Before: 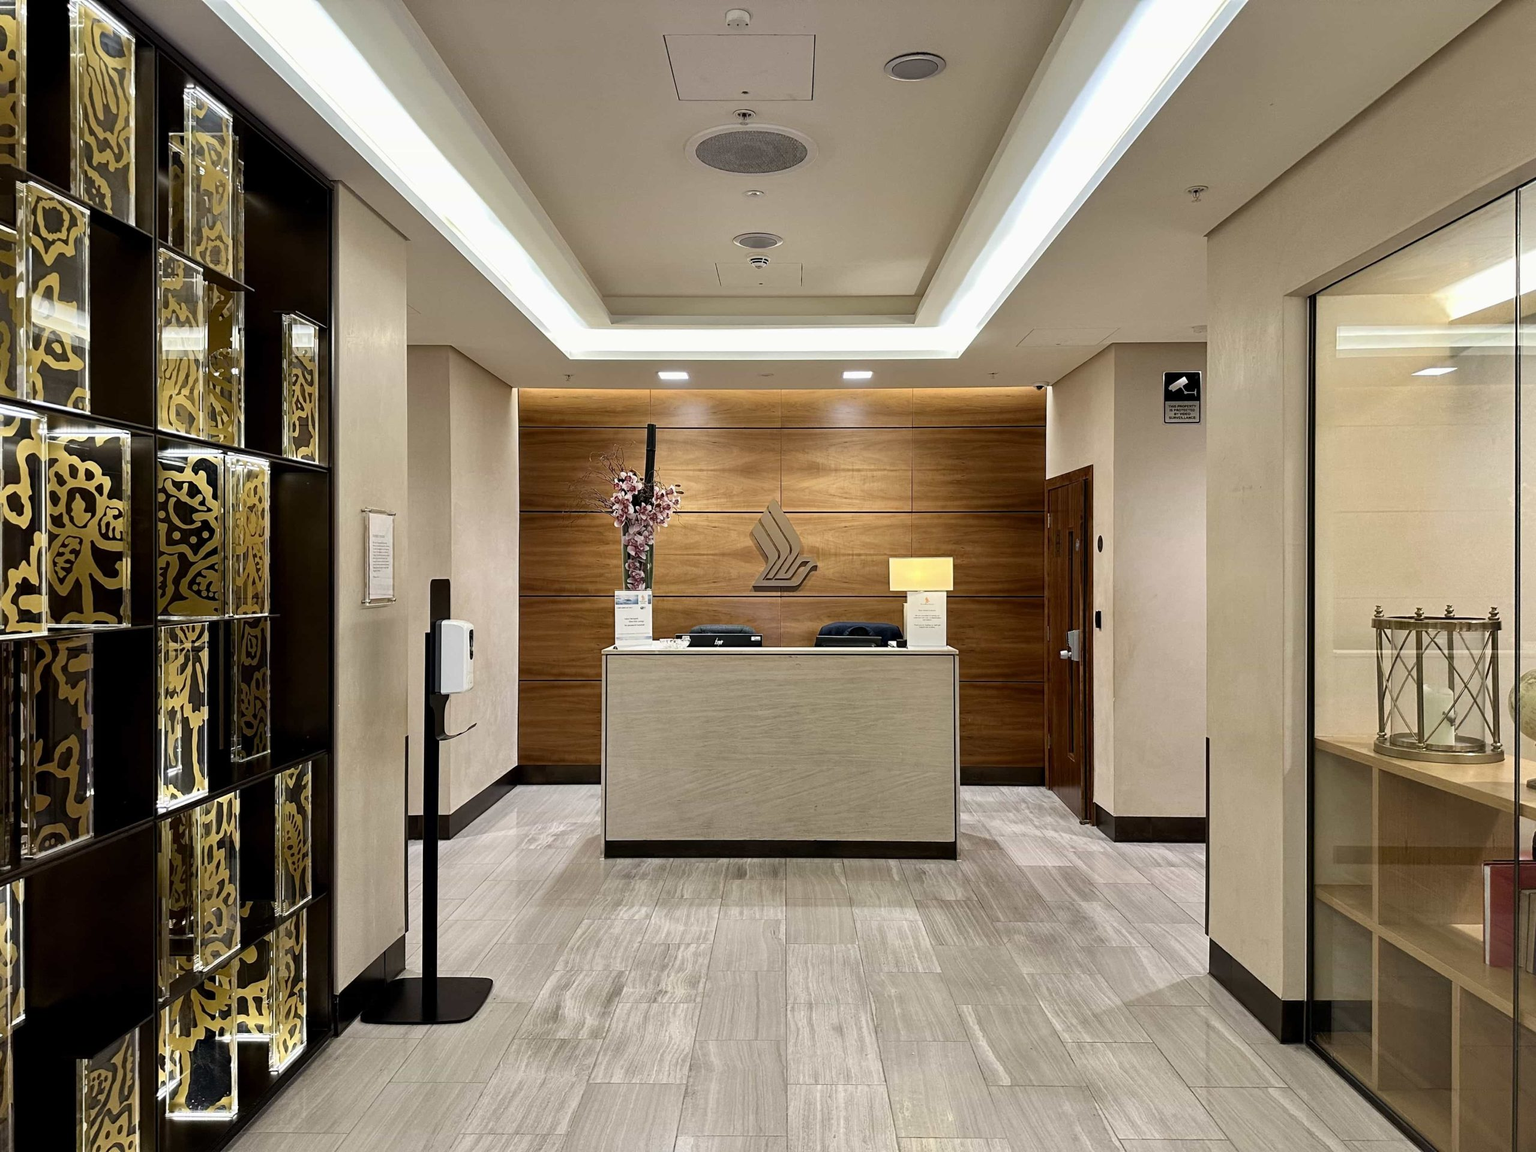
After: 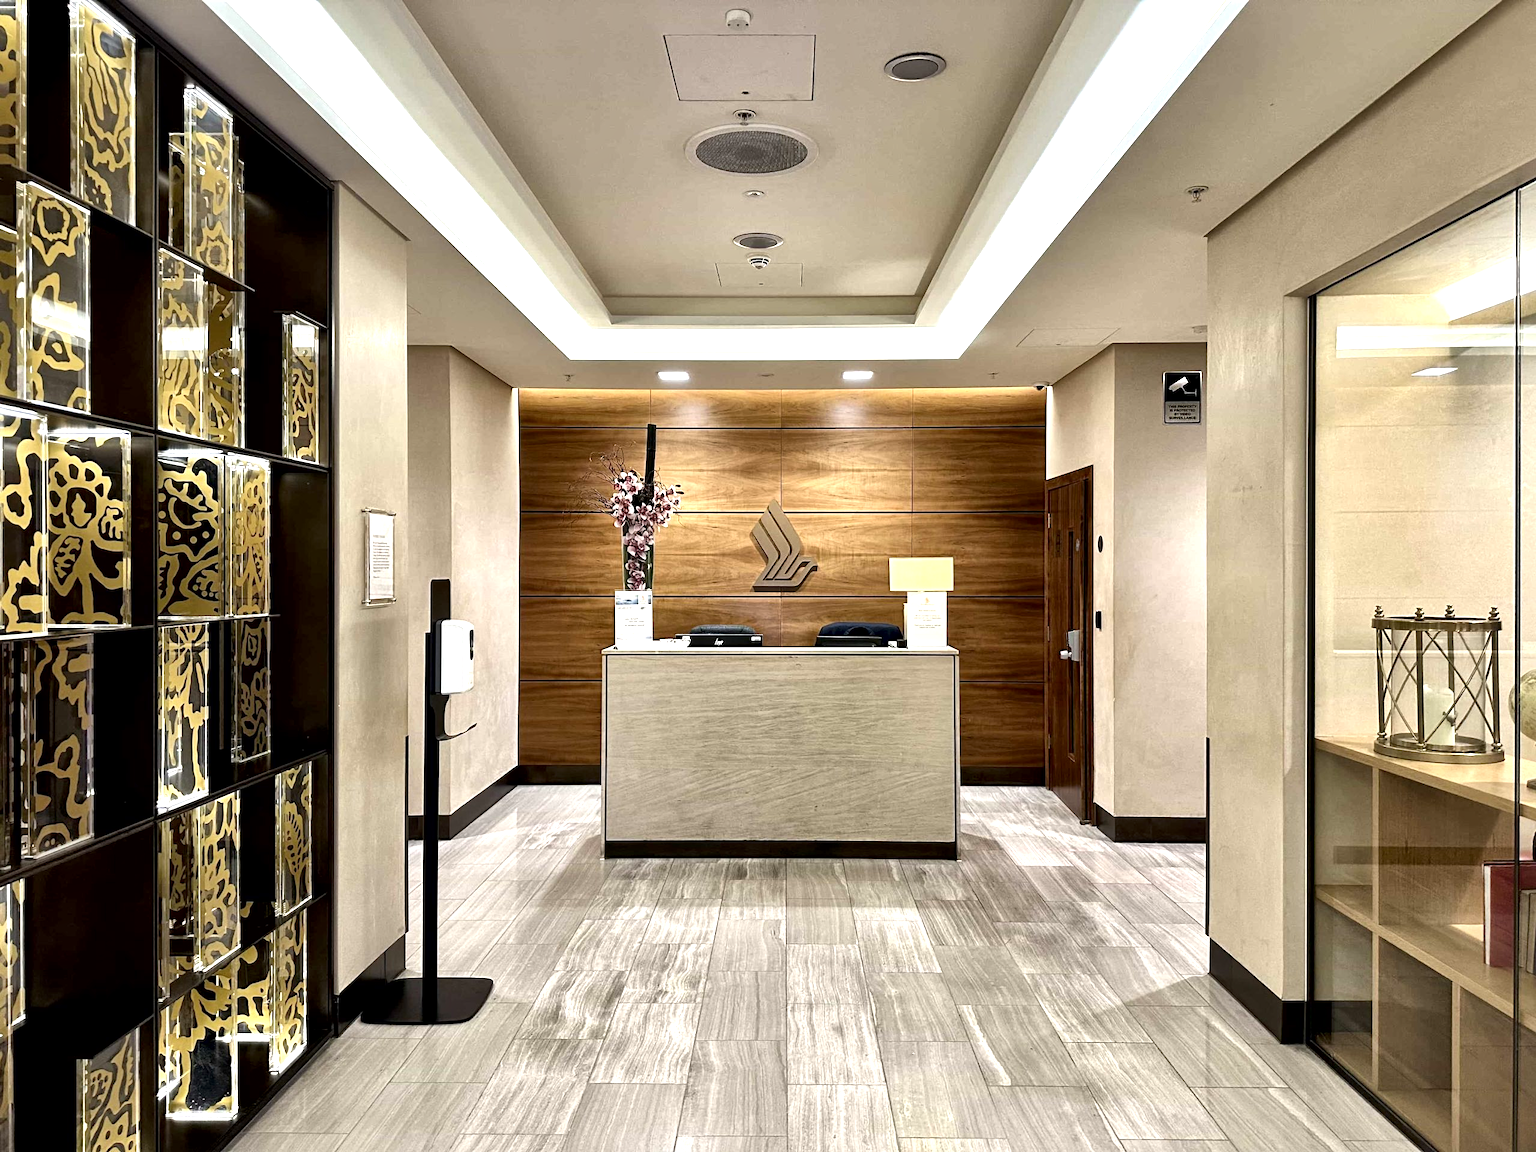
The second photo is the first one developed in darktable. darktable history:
exposure: exposure 0.574 EV, compensate highlight preservation false
local contrast: mode bilateral grid, contrast 70, coarseness 75, detail 180%, midtone range 0.2
